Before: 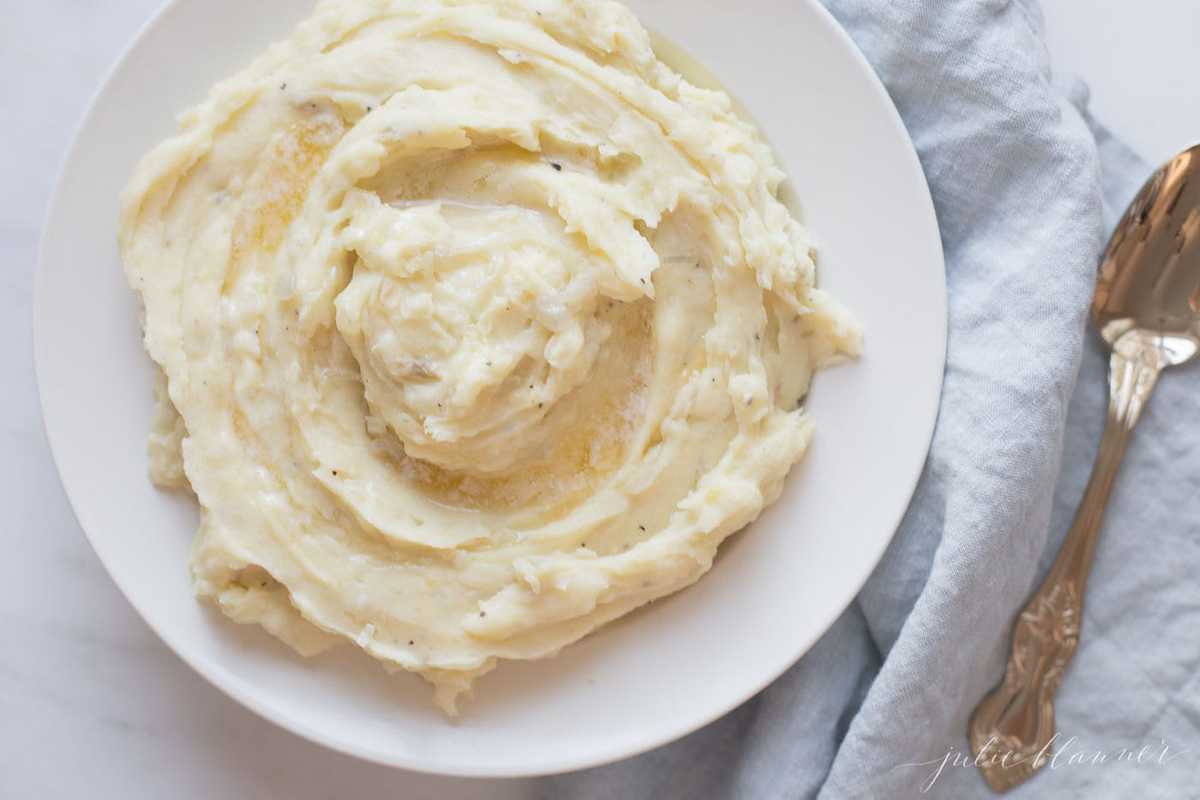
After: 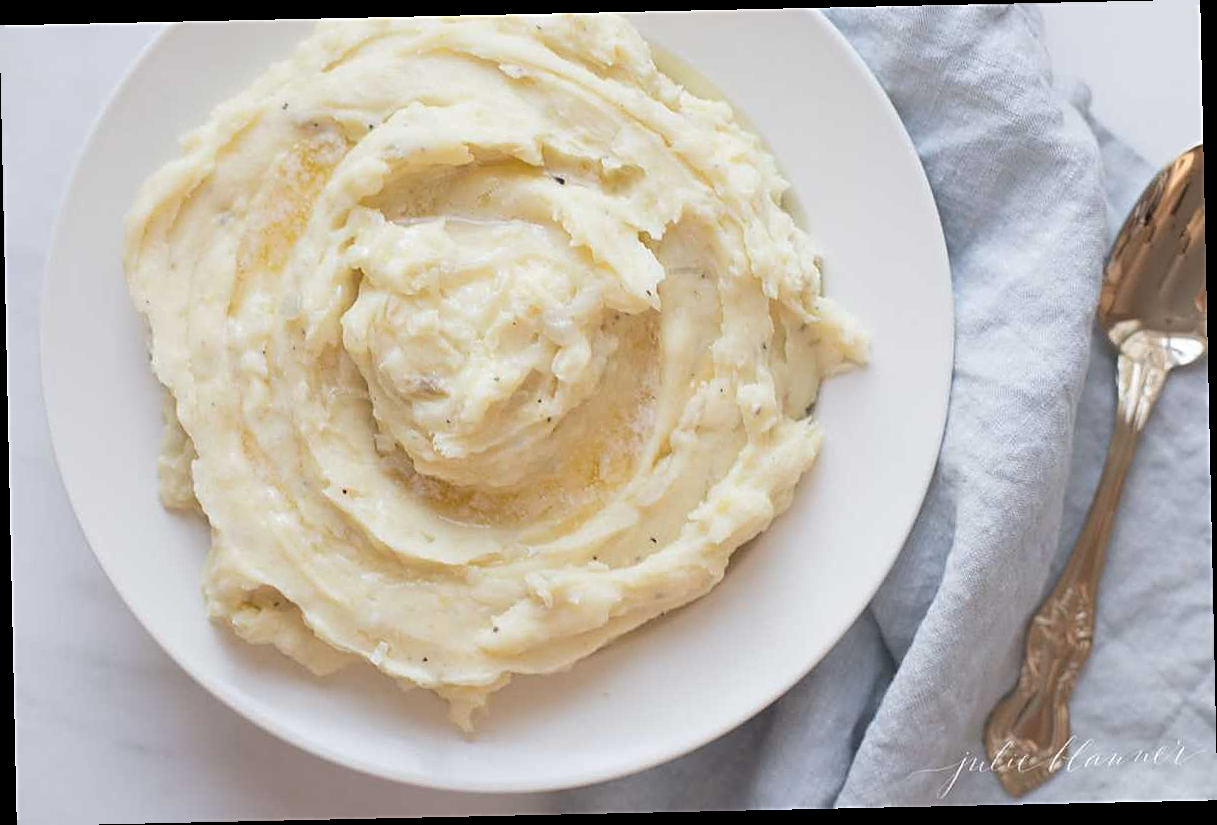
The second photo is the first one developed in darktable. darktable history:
rotate and perspective: rotation -1.24°, automatic cropping off
sharpen: on, module defaults
